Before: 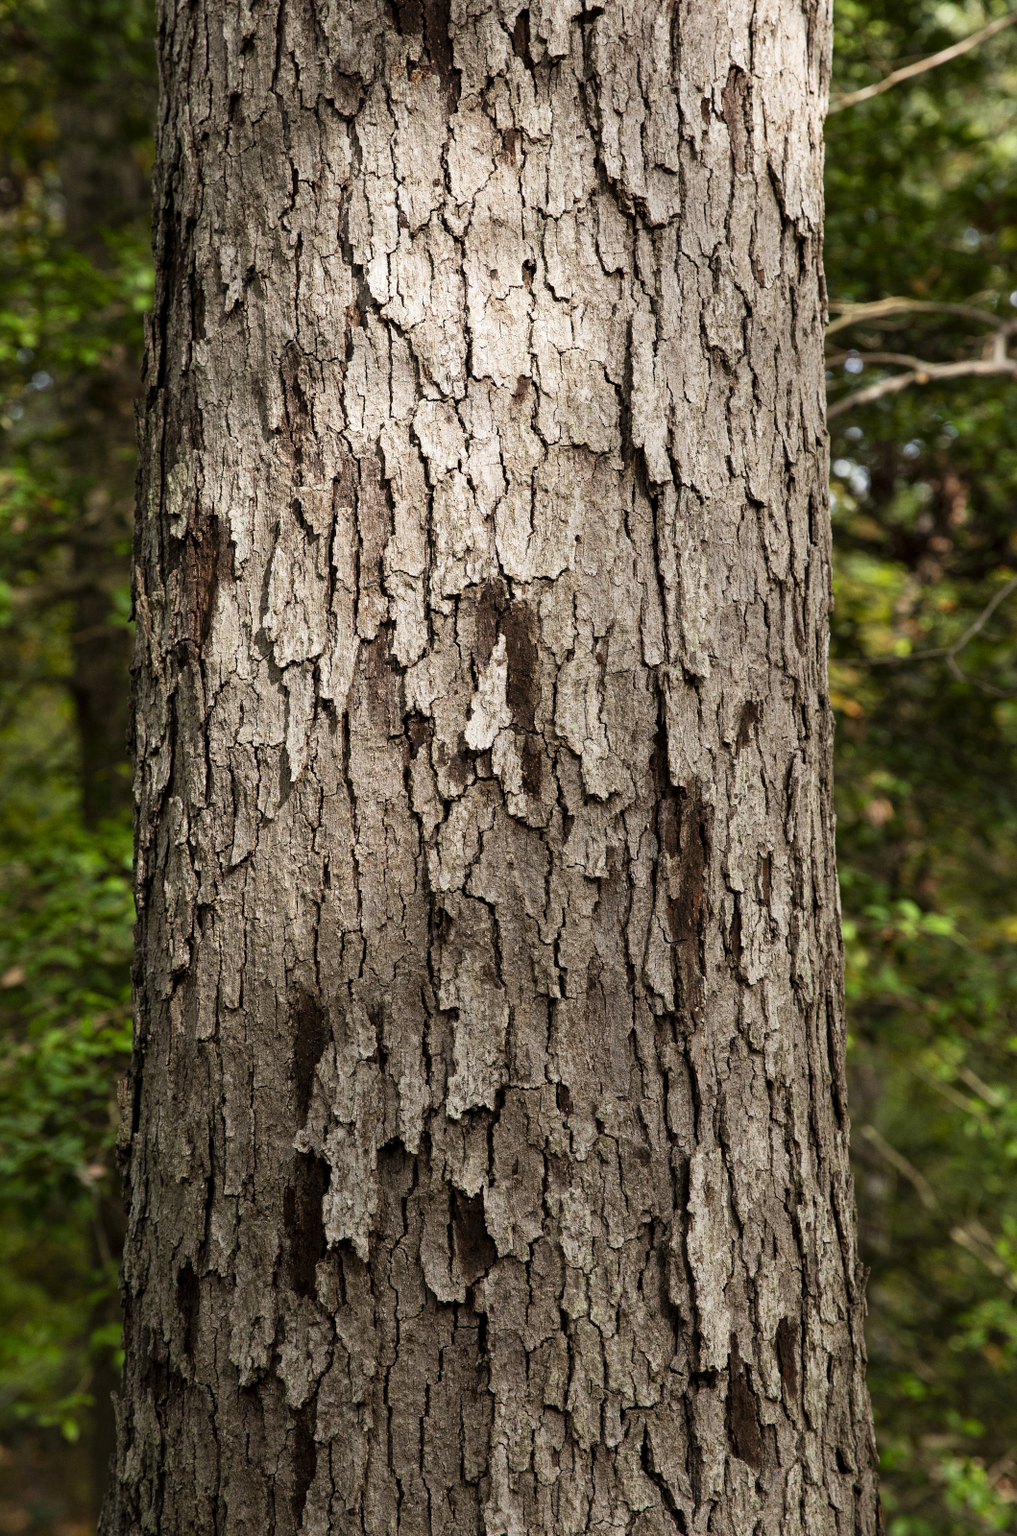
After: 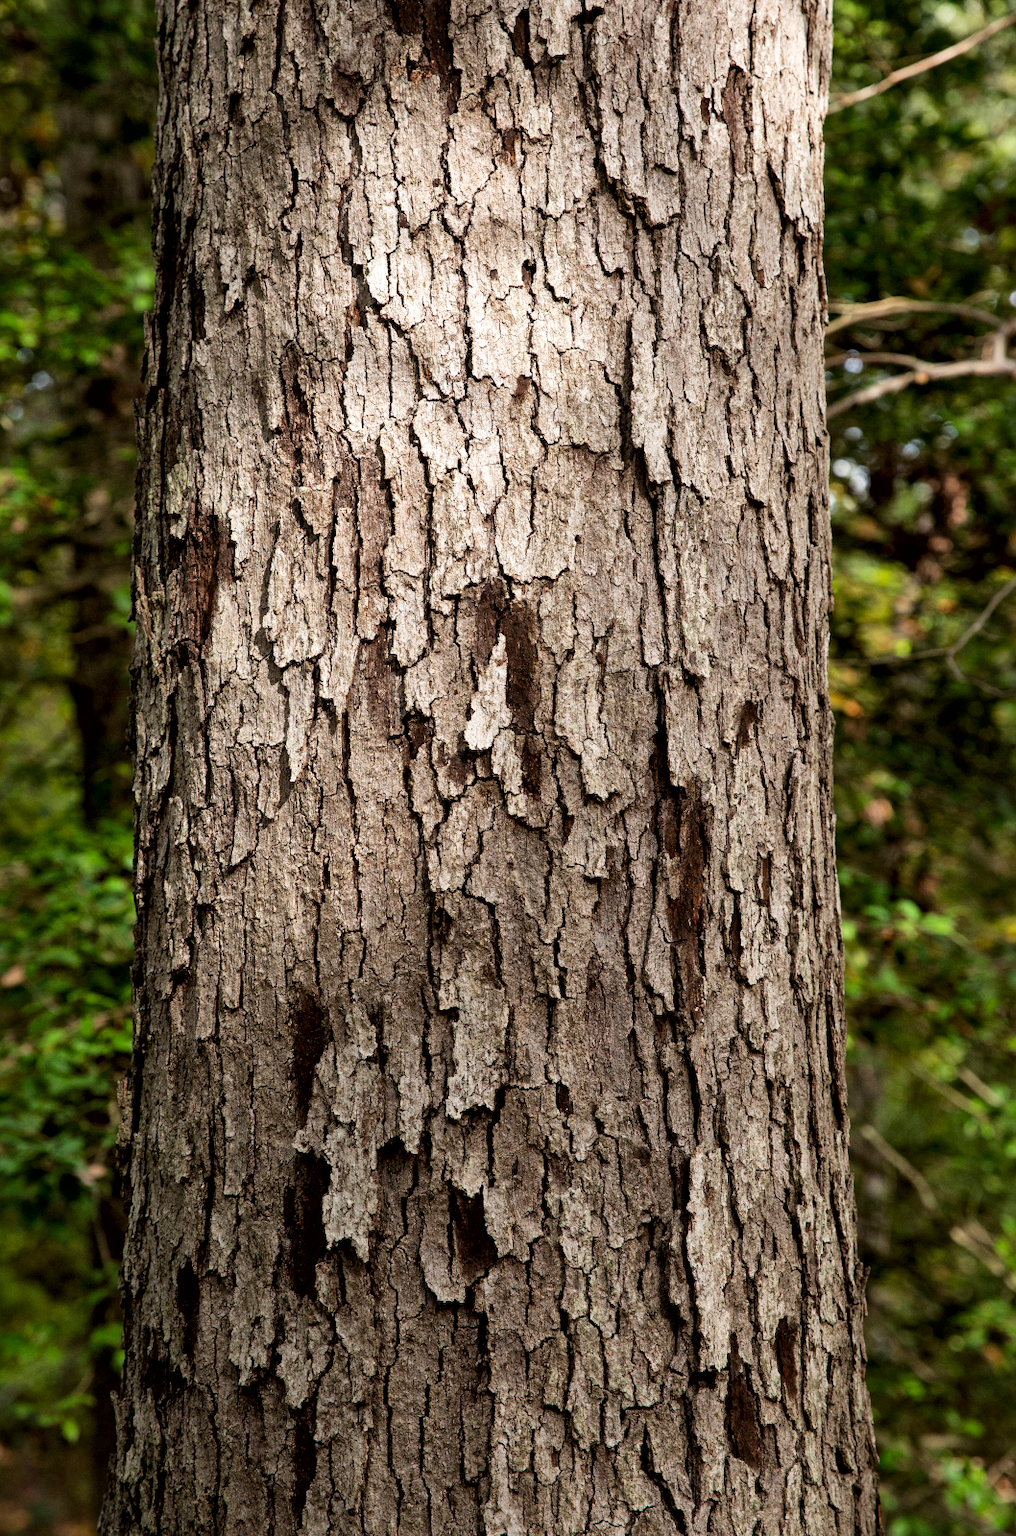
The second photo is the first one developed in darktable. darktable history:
local contrast: mode bilateral grid, contrast 21, coarseness 51, detail 148%, midtone range 0.2
